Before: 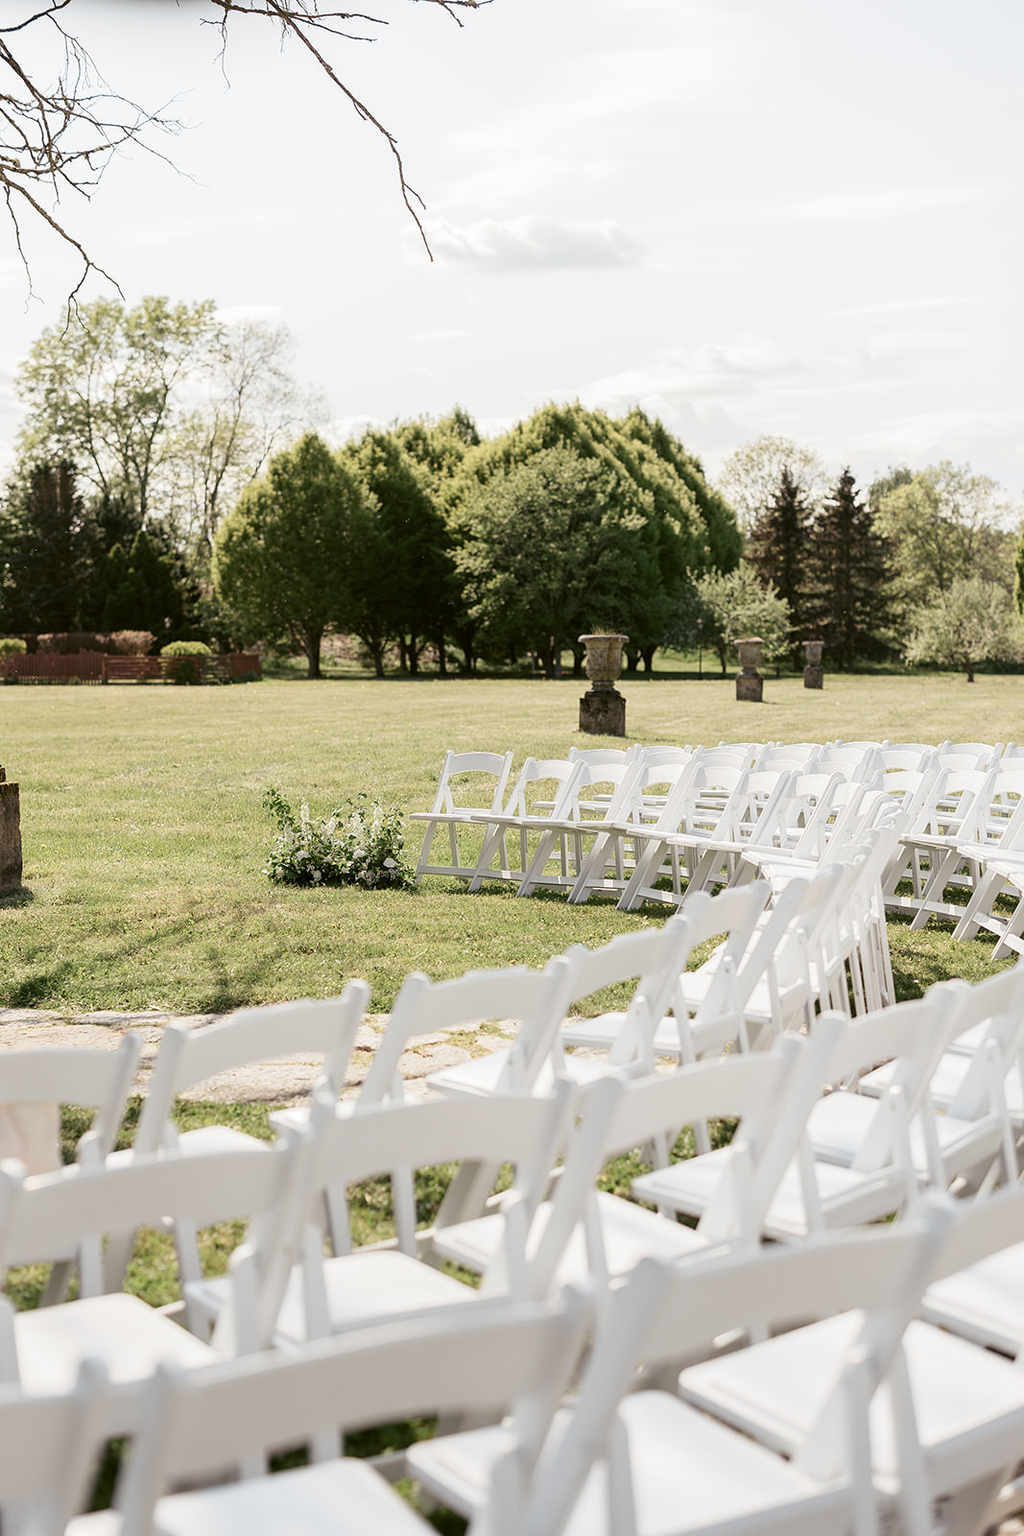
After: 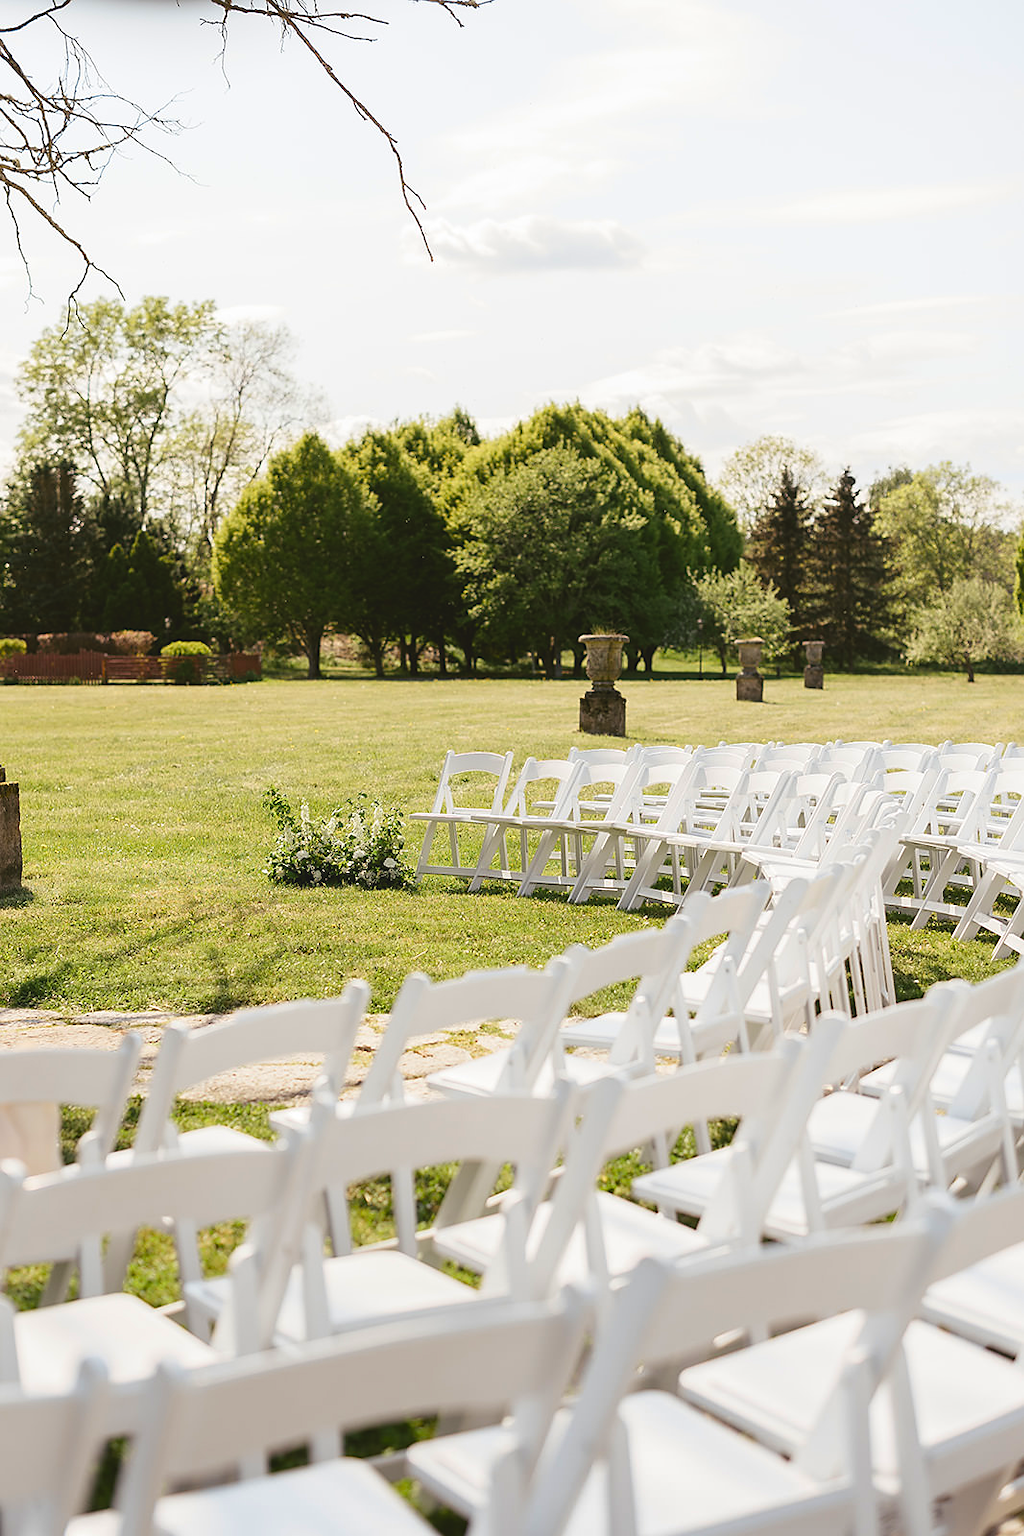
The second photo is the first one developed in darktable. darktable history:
sharpen: radius 1.47, amount 0.401, threshold 1.677
color balance rgb: global offset › luminance 0.763%, linear chroma grading › global chroma 0.916%, perceptual saturation grading › global saturation 30.136%, global vibrance 25.179%
